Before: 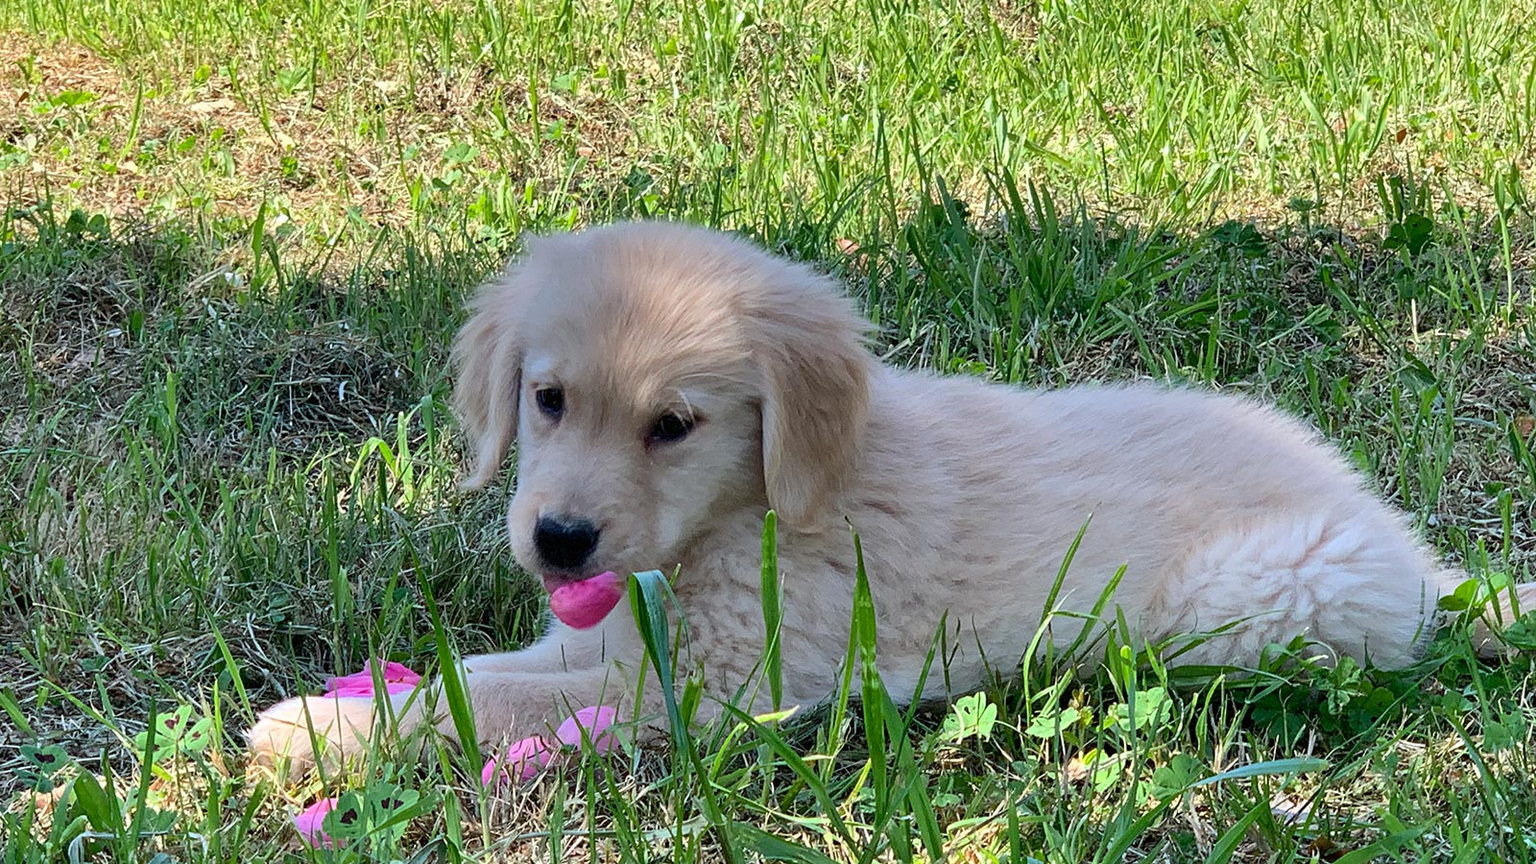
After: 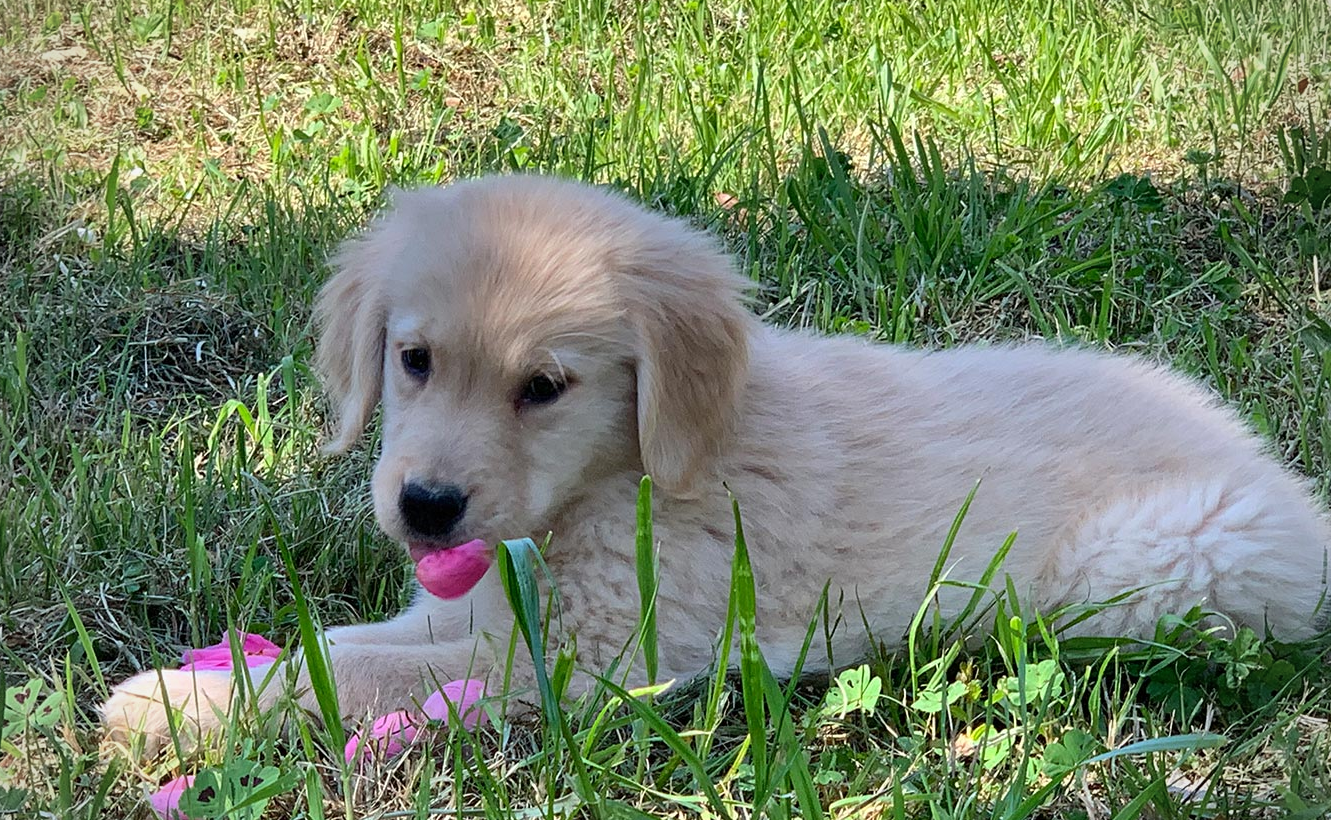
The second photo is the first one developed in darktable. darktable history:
crop: left 9.837%, top 6.235%, right 6.951%, bottom 2.553%
vignetting: unbound false
